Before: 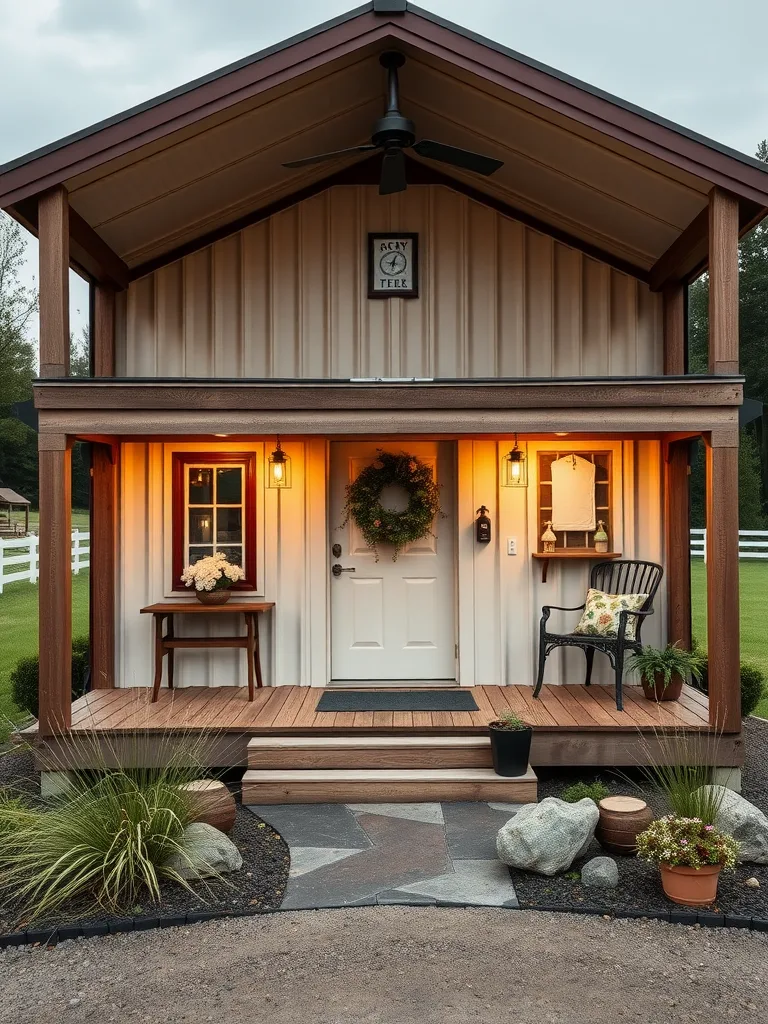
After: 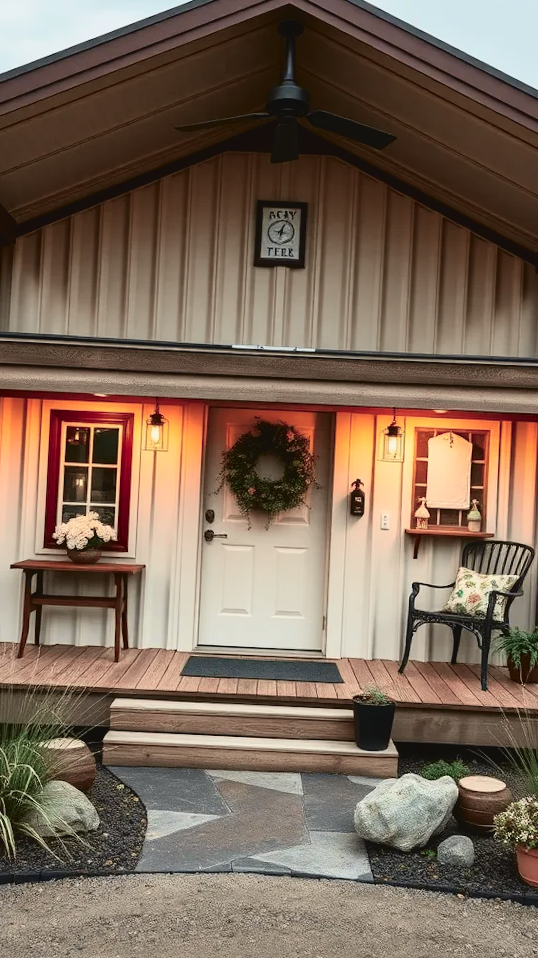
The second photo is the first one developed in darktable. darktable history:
crop and rotate: angle -2.97°, left 14.098%, top 0.027%, right 10.991%, bottom 0.086%
tone curve: curves: ch0 [(0, 0.039) (0.104, 0.094) (0.285, 0.301) (0.689, 0.764) (0.89, 0.926) (0.994, 0.971)]; ch1 [(0, 0) (0.337, 0.249) (0.437, 0.411) (0.485, 0.487) (0.515, 0.514) (0.566, 0.563) (0.641, 0.655) (1, 1)]; ch2 [(0, 0) (0.314, 0.301) (0.421, 0.411) (0.502, 0.505) (0.528, 0.54) (0.557, 0.555) (0.612, 0.583) (0.722, 0.67) (1, 1)], color space Lab, independent channels, preserve colors none
